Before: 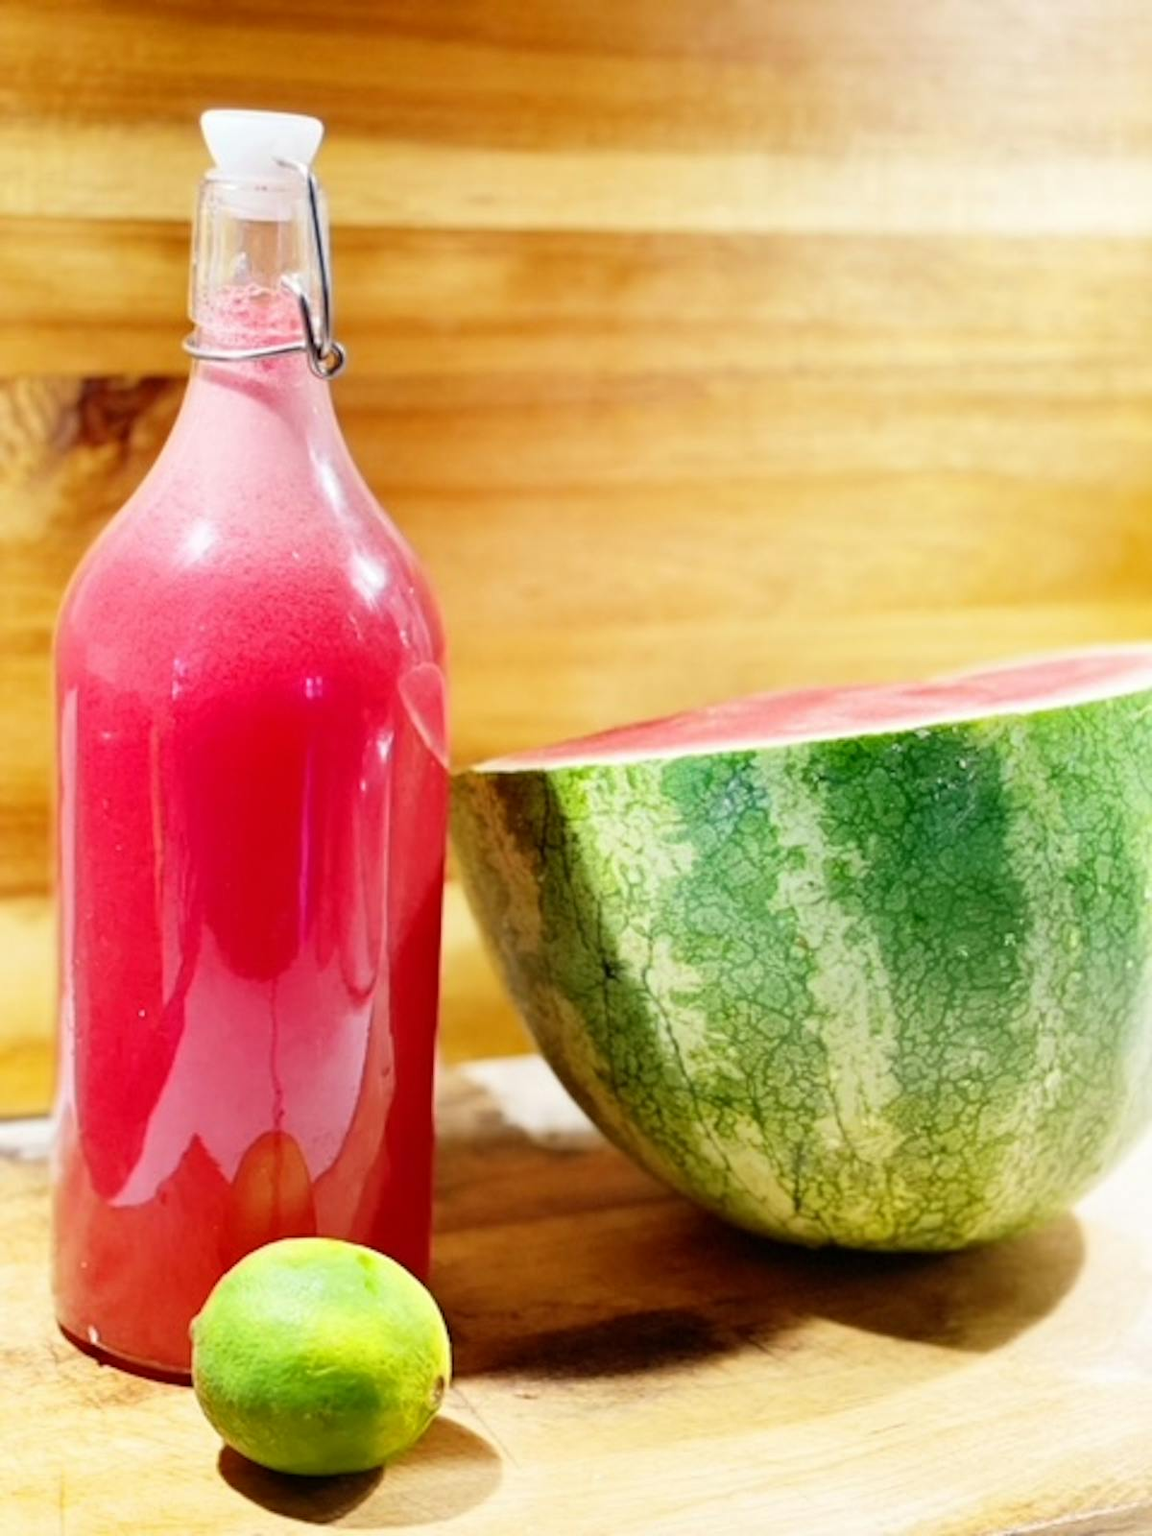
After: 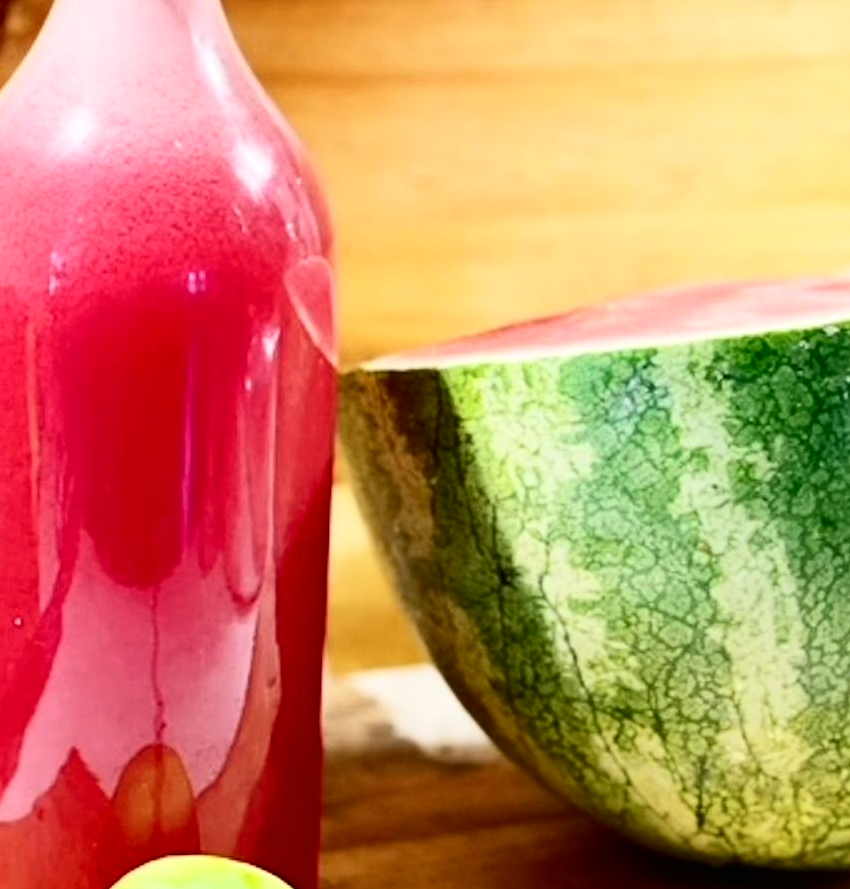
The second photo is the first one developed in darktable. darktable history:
contrast brightness saturation: contrast 0.277
crop: left 10.902%, top 27.139%, right 18.237%, bottom 17.272%
